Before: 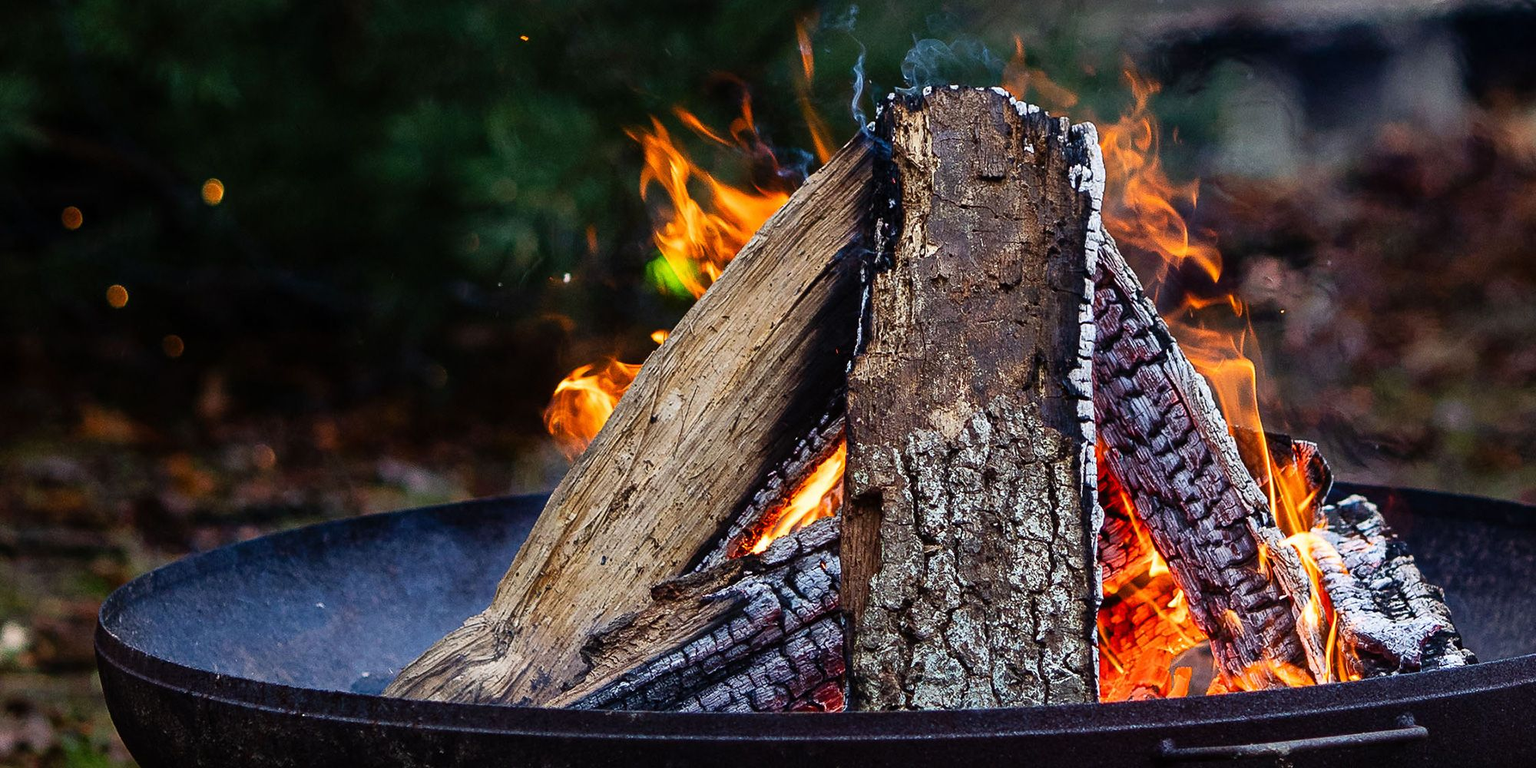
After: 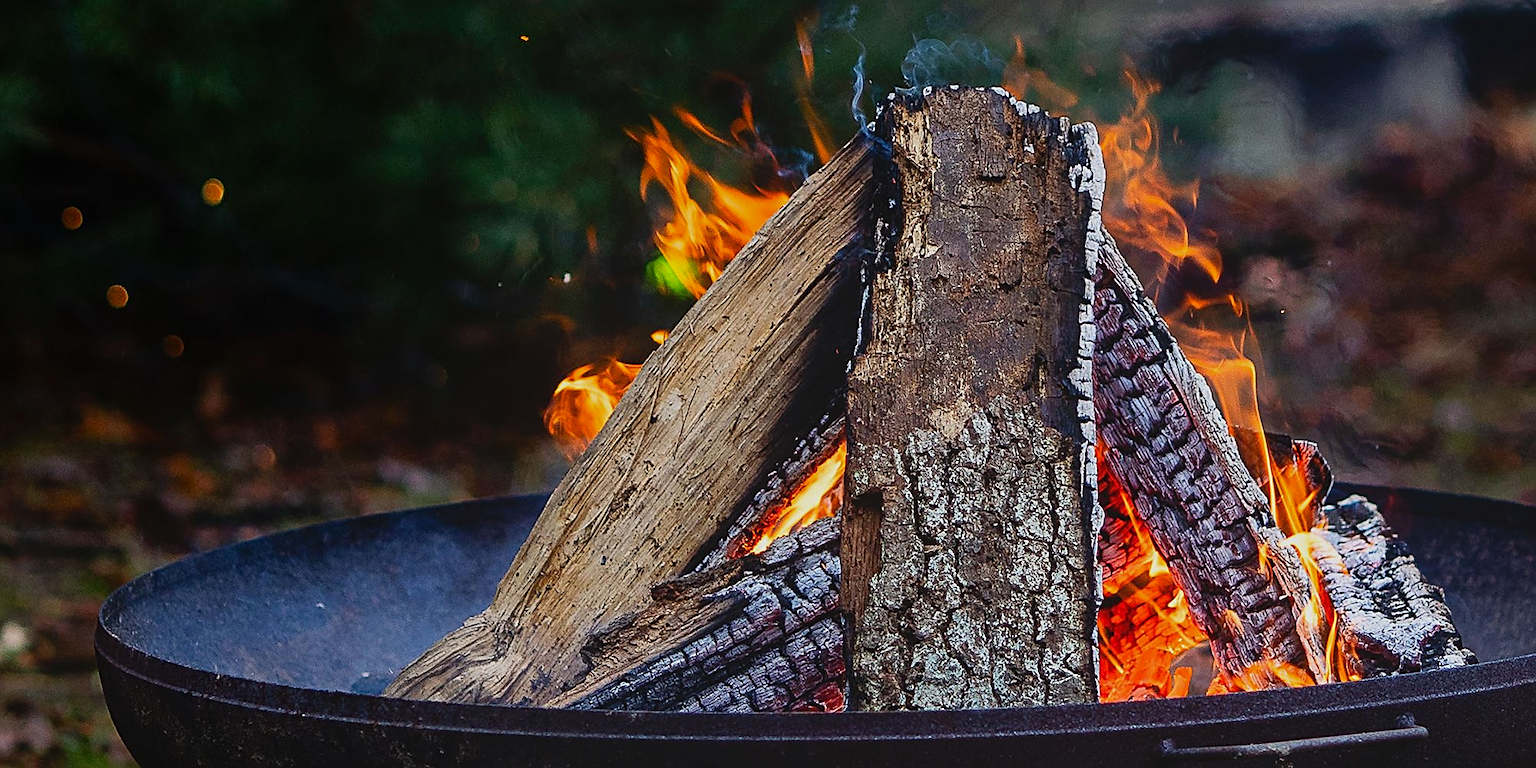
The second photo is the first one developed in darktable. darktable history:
local contrast: highlights 68%, shadows 68%, detail 82%, midtone range 0.325
sharpen: amount 0.55
